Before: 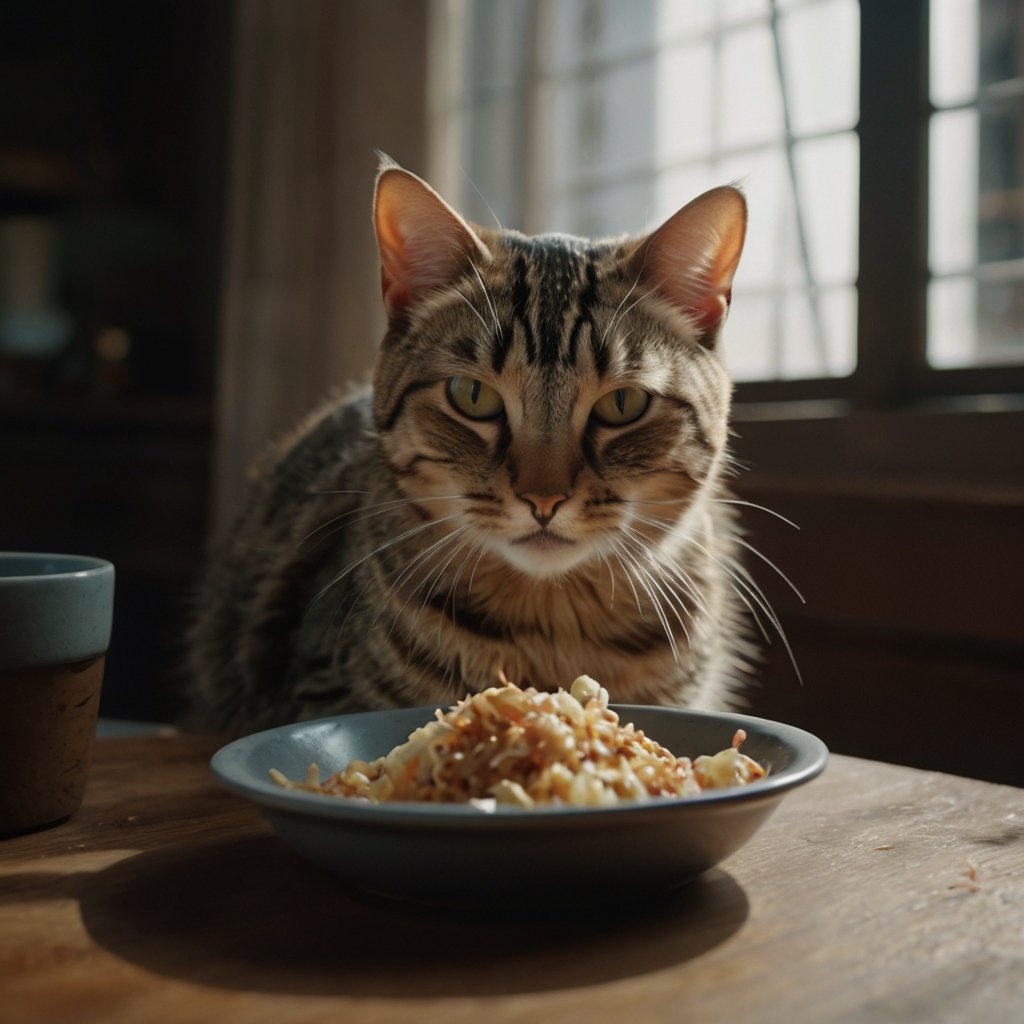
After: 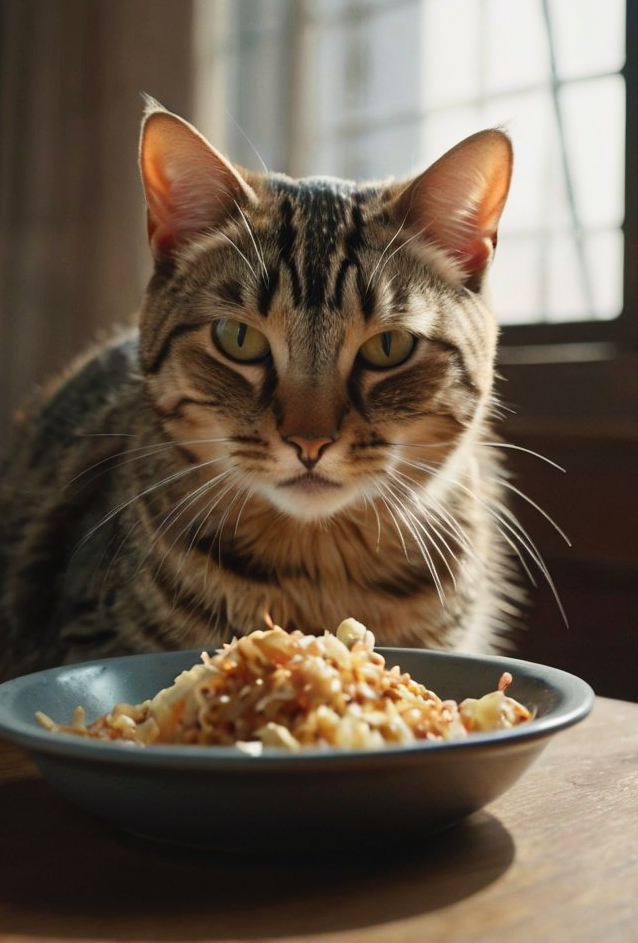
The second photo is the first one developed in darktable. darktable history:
contrast brightness saturation: contrast 0.2, brightness 0.16, saturation 0.22
crop and rotate: left 22.918%, top 5.629%, right 14.711%, bottom 2.247%
